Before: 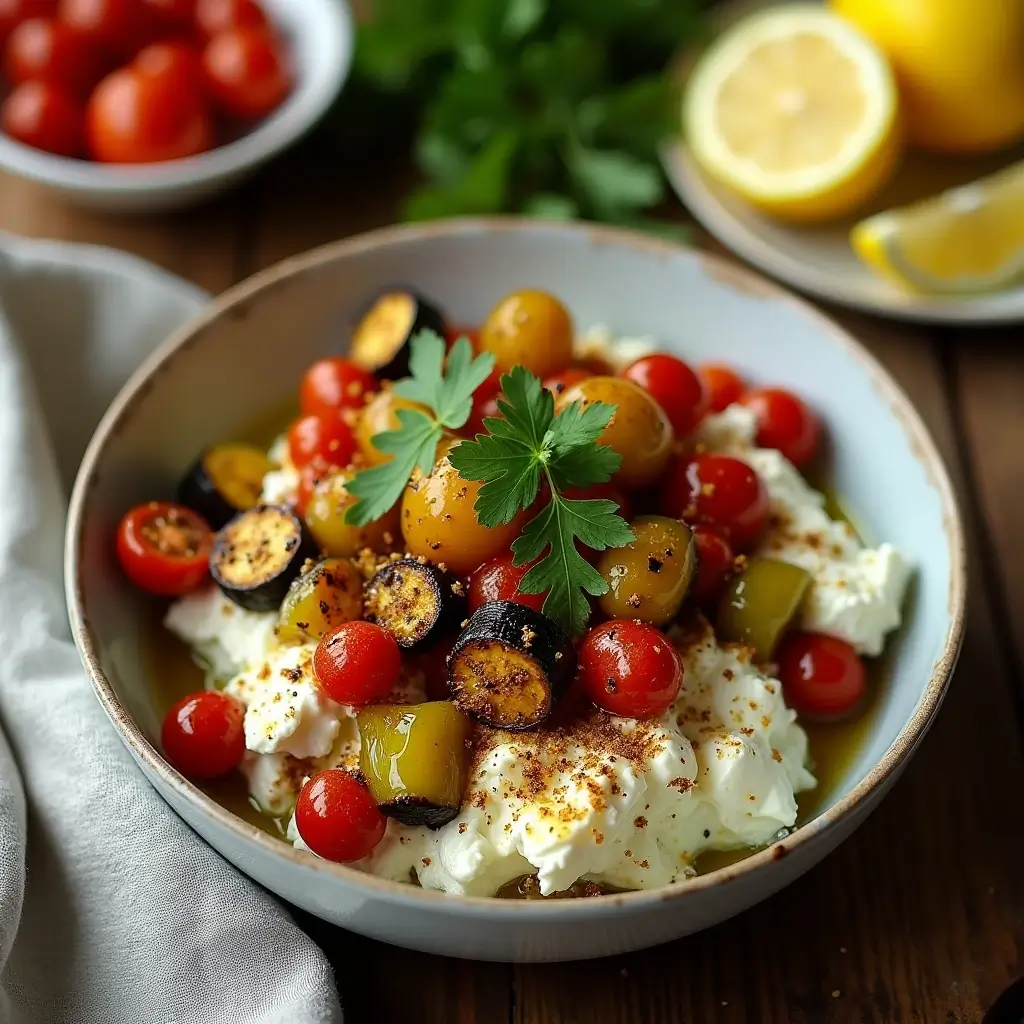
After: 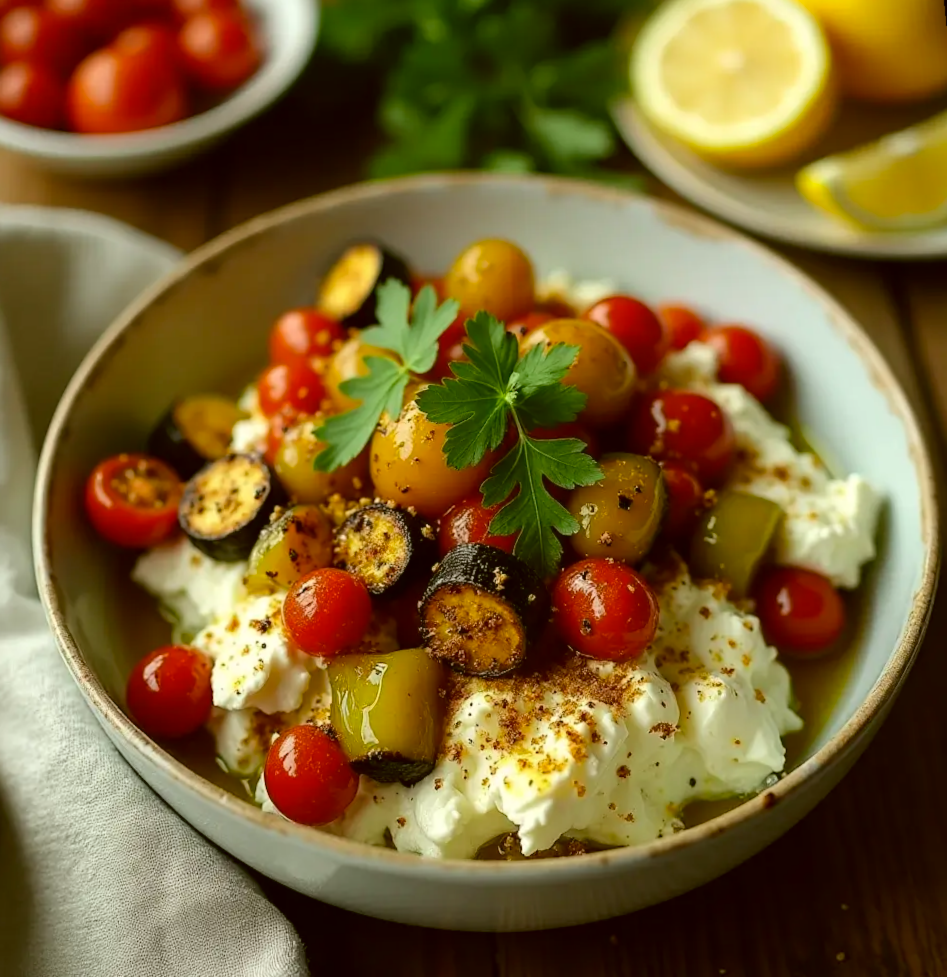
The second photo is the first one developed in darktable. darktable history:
lowpass: radius 0.5, unbound 0
color correction: highlights a* -1.43, highlights b* 10.12, shadows a* 0.395, shadows b* 19.35
rotate and perspective: rotation -1.68°, lens shift (vertical) -0.146, crop left 0.049, crop right 0.912, crop top 0.032, crop bottom 0.96
